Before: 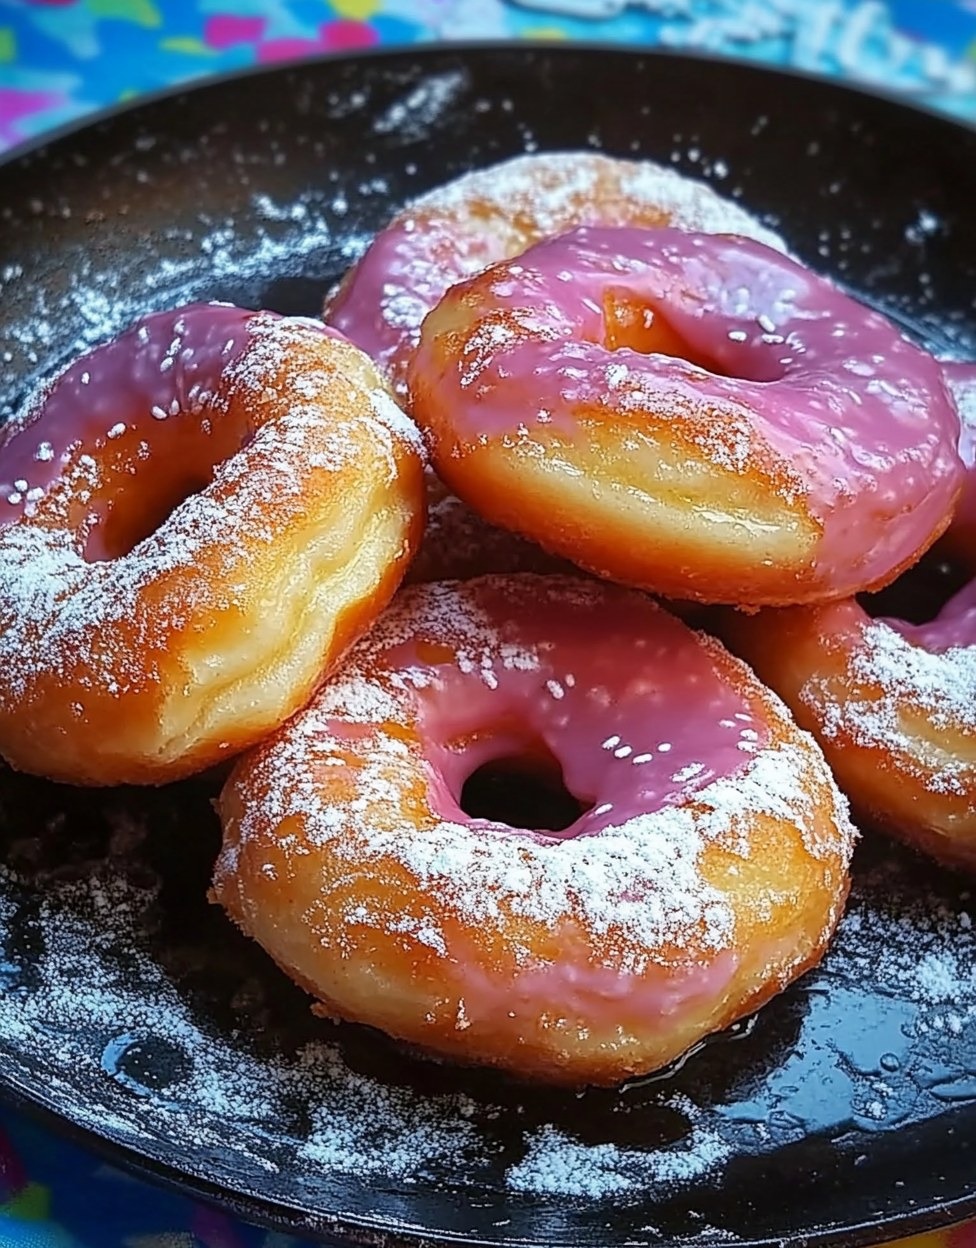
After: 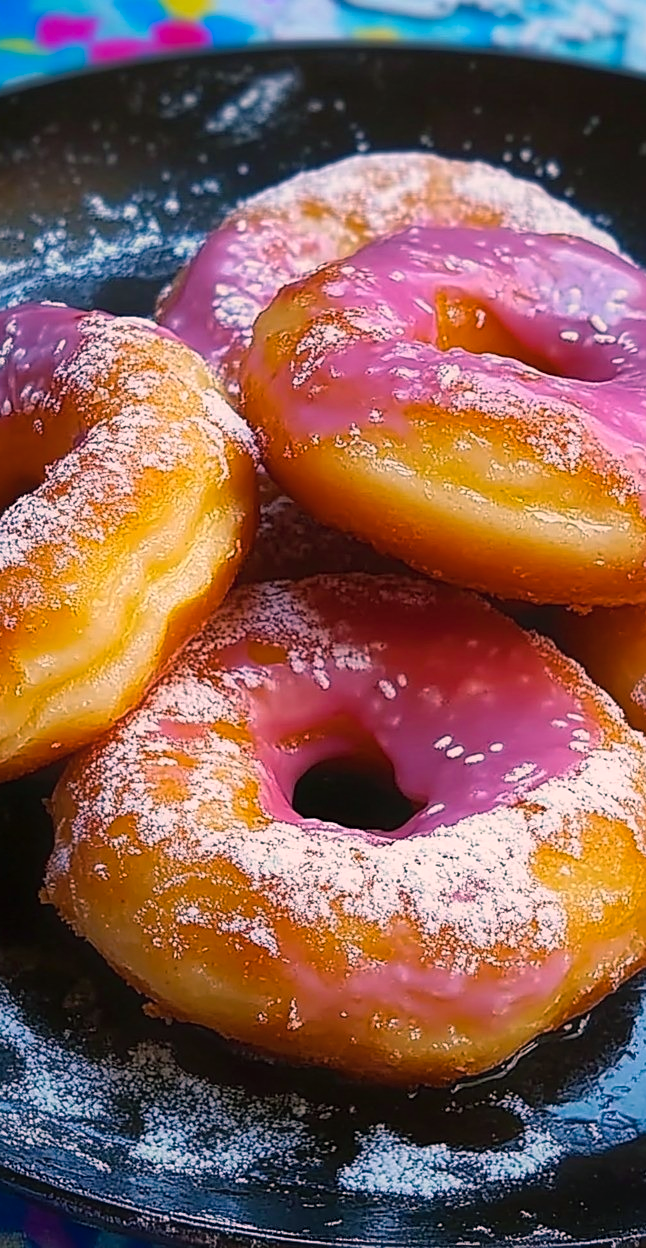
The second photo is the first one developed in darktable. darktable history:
crop: left 17.224%, right 16.533%
sharpen: amount 0.202
color balance rgb: shadows lift › chroma 2.036%, shadows lift › hue 187.86°, highlights gain › chroma 4.492%, highlights gain › hue 31.66°, perceptual saturation grading › global saturation 25.336%, global vibrance 20%
color zones: curves: ch1 [(0, 0.469) (0.01, 0.469) (0.12, 0.446) (0.248, 0.469) (0.5, 0.5) (0.748, 0.5) (0.99, 0.469) (1, 0.469)]
contrast equalizer: y [[0.5, 0.486, 0.447, 0.446, 0.489, 0.5], [0.5 ×6], [0.5 ×6], [0 ×6], [0 ×6]]
